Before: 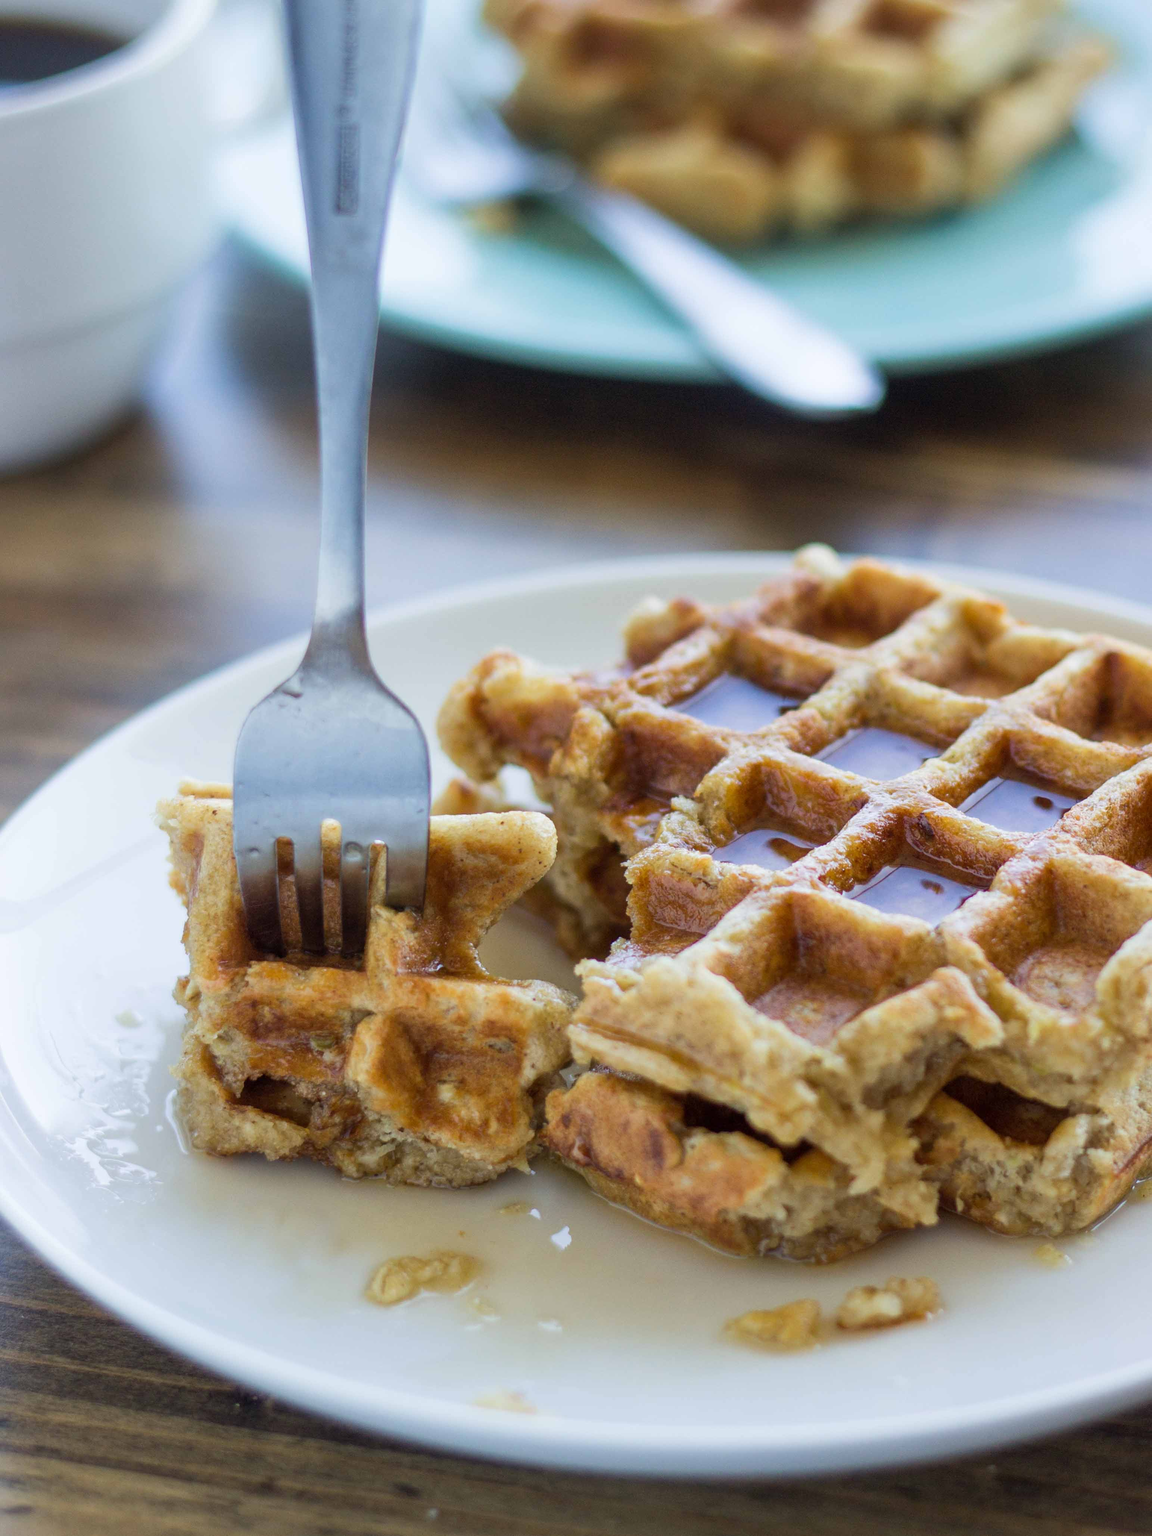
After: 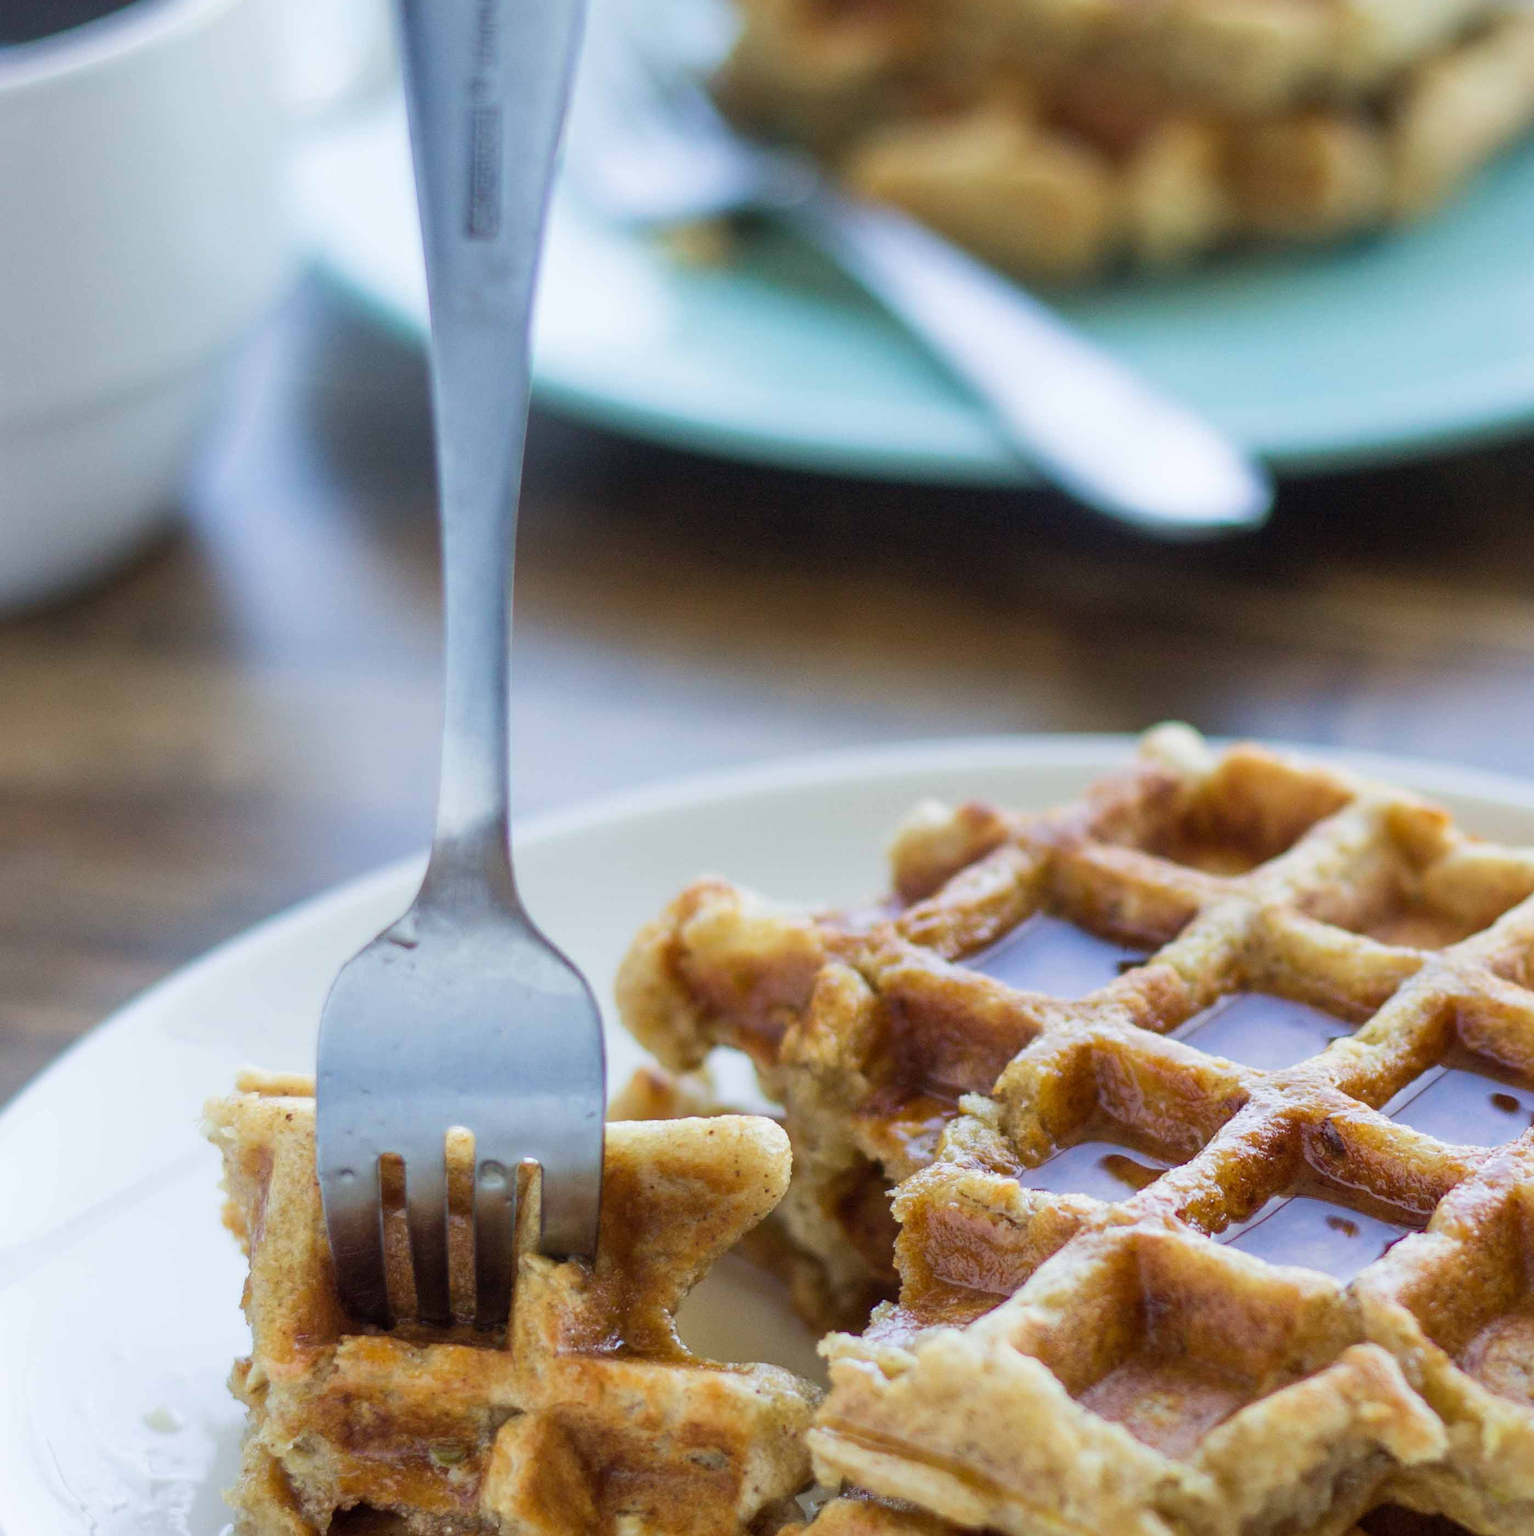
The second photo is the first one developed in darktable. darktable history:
crop: left 1.565%, top 3.382%, right 7.649%, bottom 28.496%
